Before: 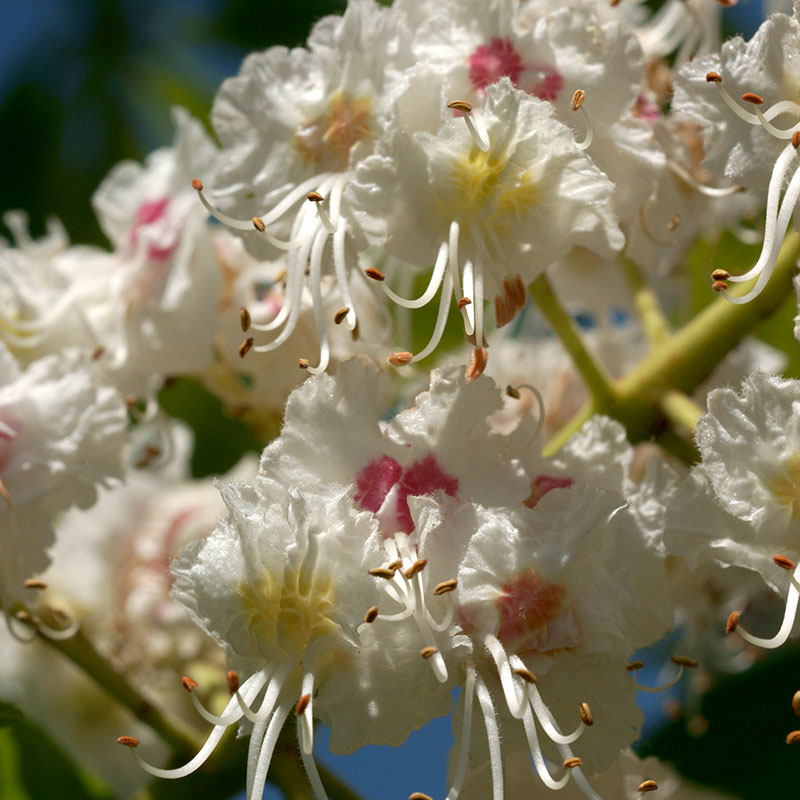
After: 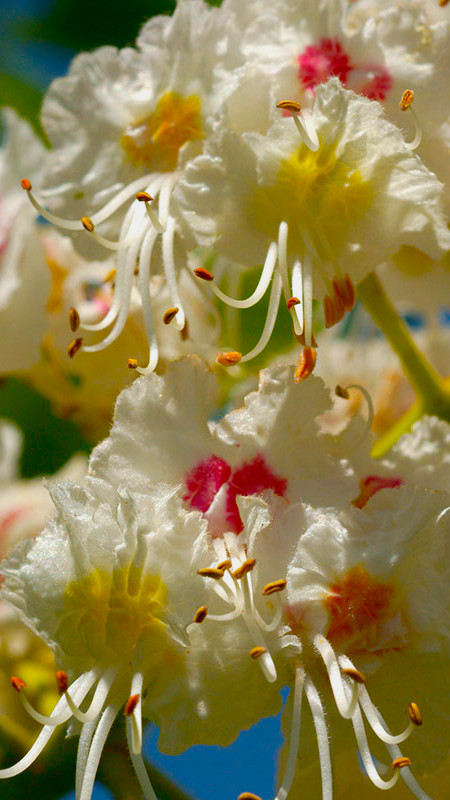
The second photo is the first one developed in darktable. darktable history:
rotate and perspective: automatic cropping off
color balance: input saturation 134.34%, contrast -10.04%, contrast fulcrum 19.67%, output saturation 133.51%
crop: left 21.496%, right 22.254%
